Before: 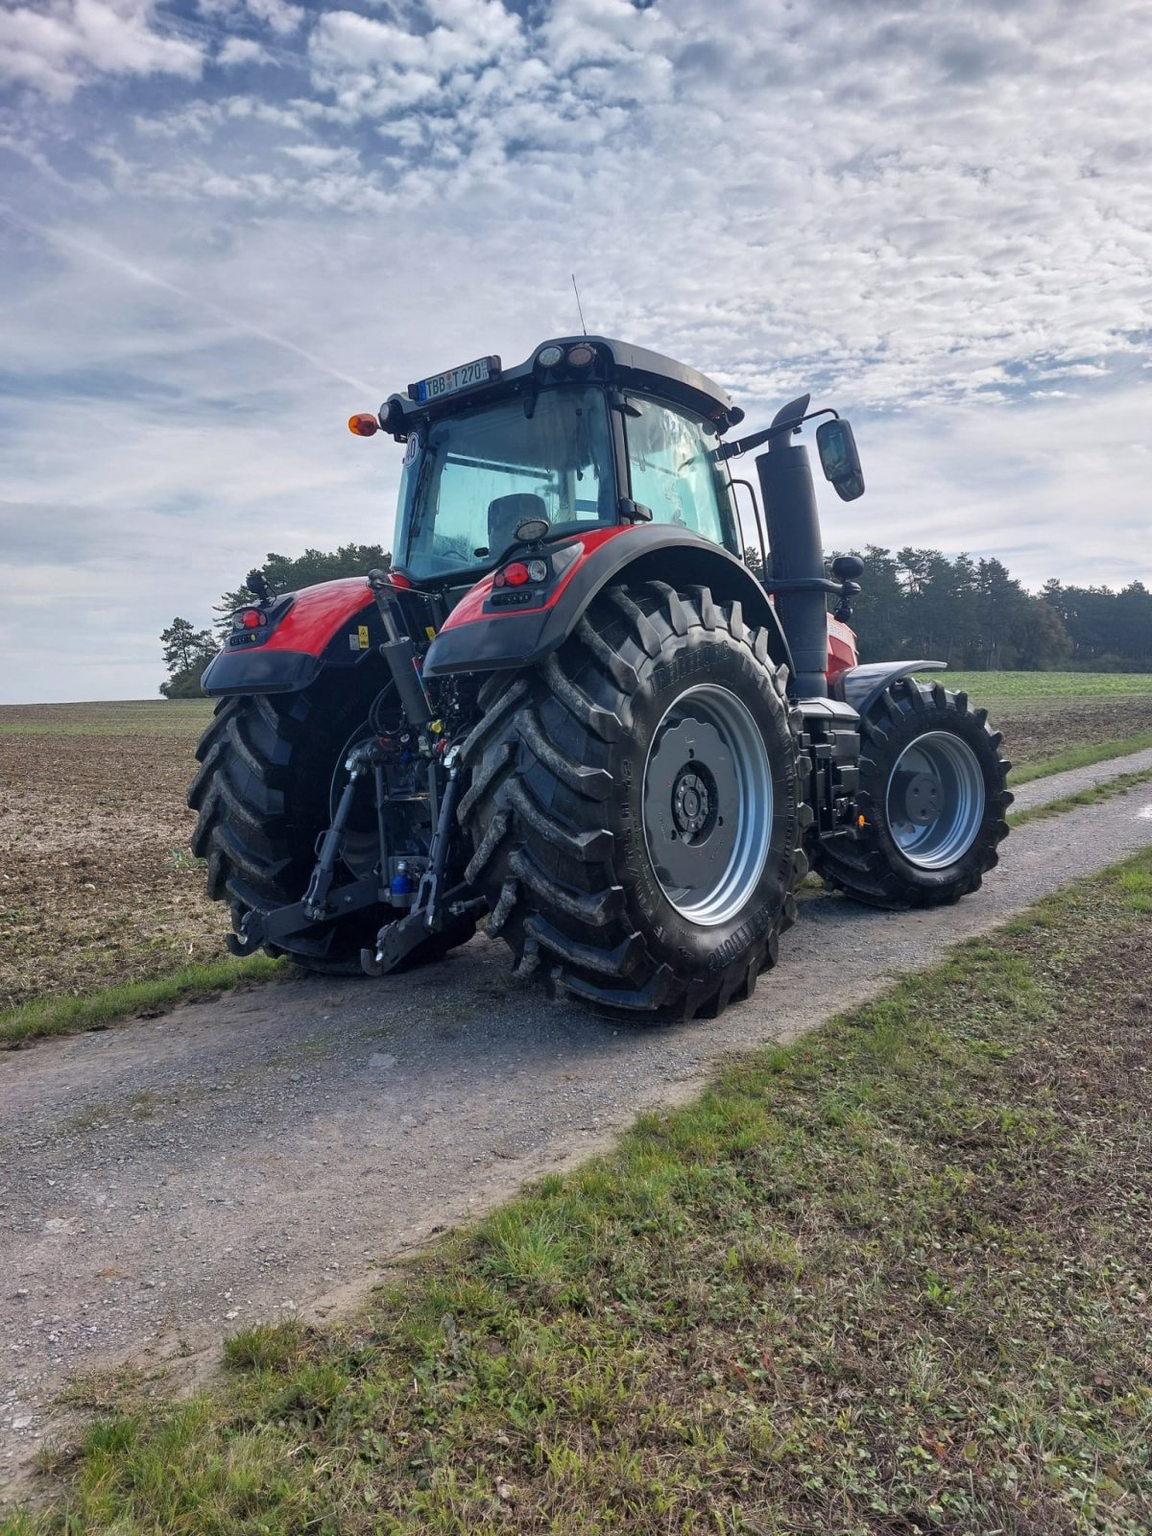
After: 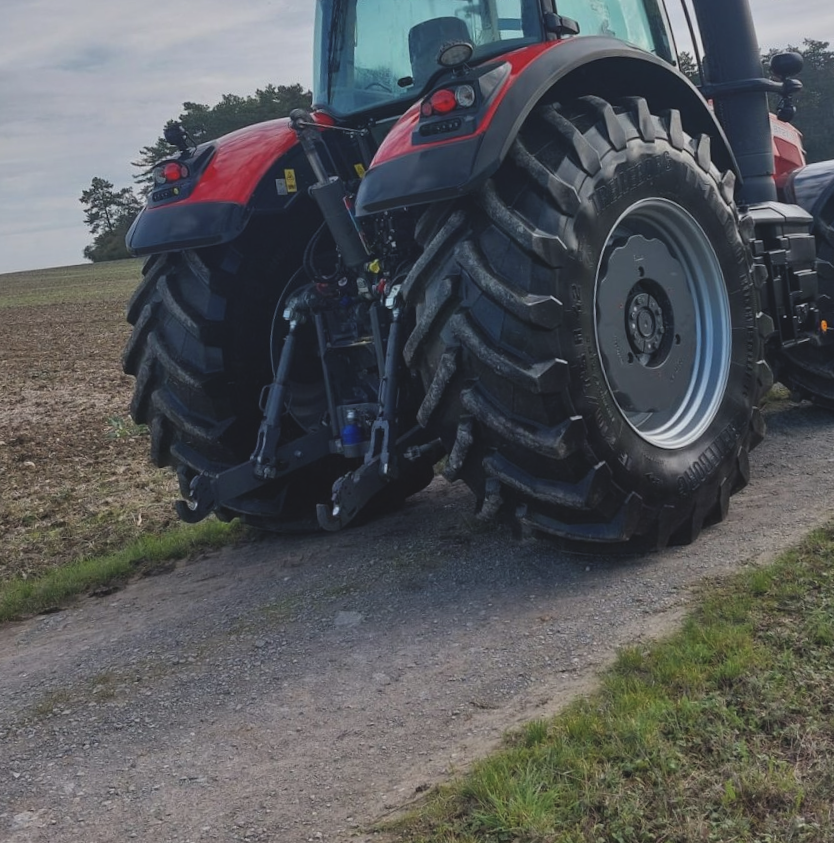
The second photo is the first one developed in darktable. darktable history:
crop: left 6.488%, top 27.668%, right 24.183%, bottom 8.656%
rotate and perspective: rotation -5°, crop left 0.05, crop right 0.952, crop top 0.11, crop bottom 0.89
exposure: black level correction -0.015, exposure -0.5 EV, compensate highlight preservation false
